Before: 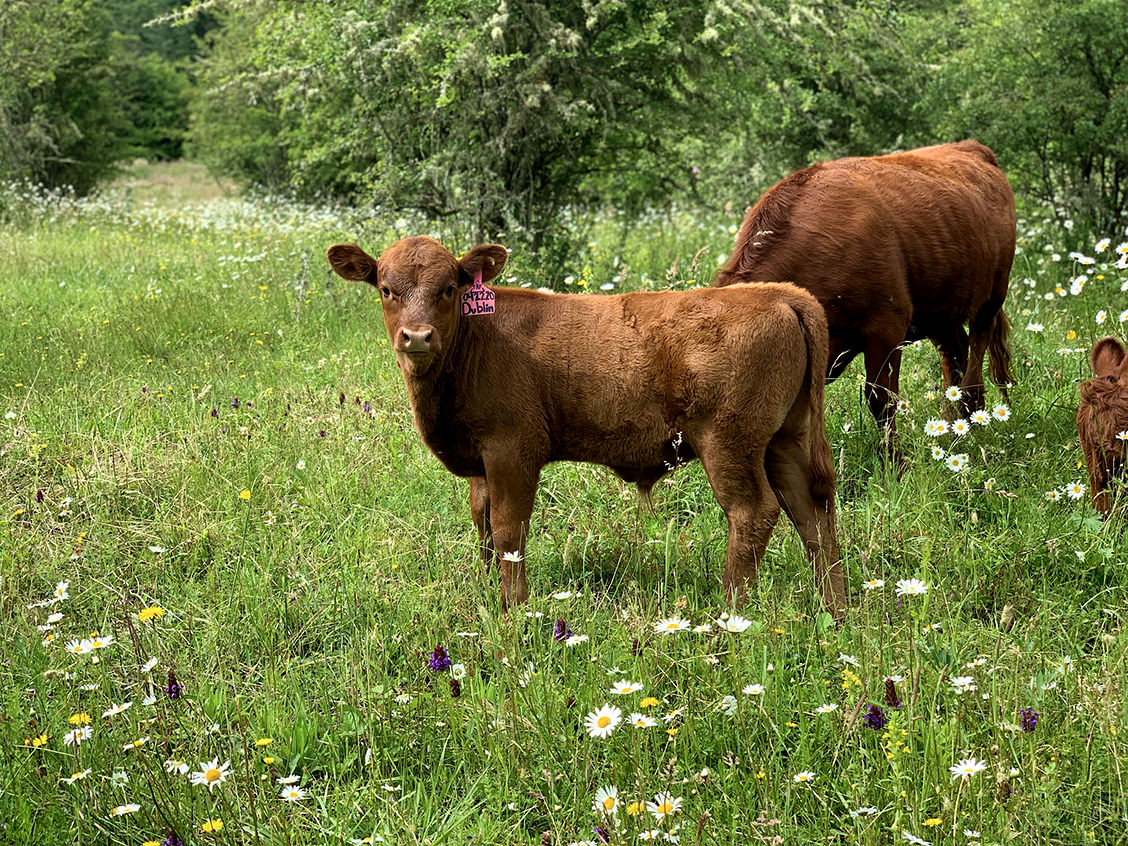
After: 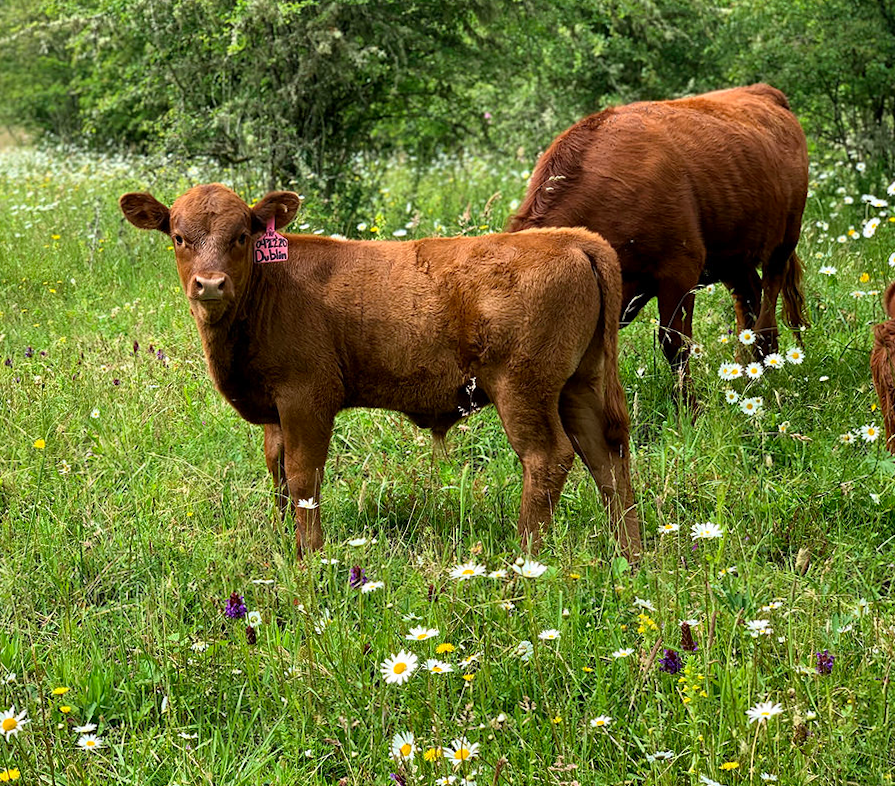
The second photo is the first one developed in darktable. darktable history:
crop and rotate: left 17.959%, top 5.771%, right 1.742%
rotate and perspective: rotation -0.45°, automatic cropping original format, crop left 0.008, crop right 0.992, crop top 0.012, crop bottom 0.988
